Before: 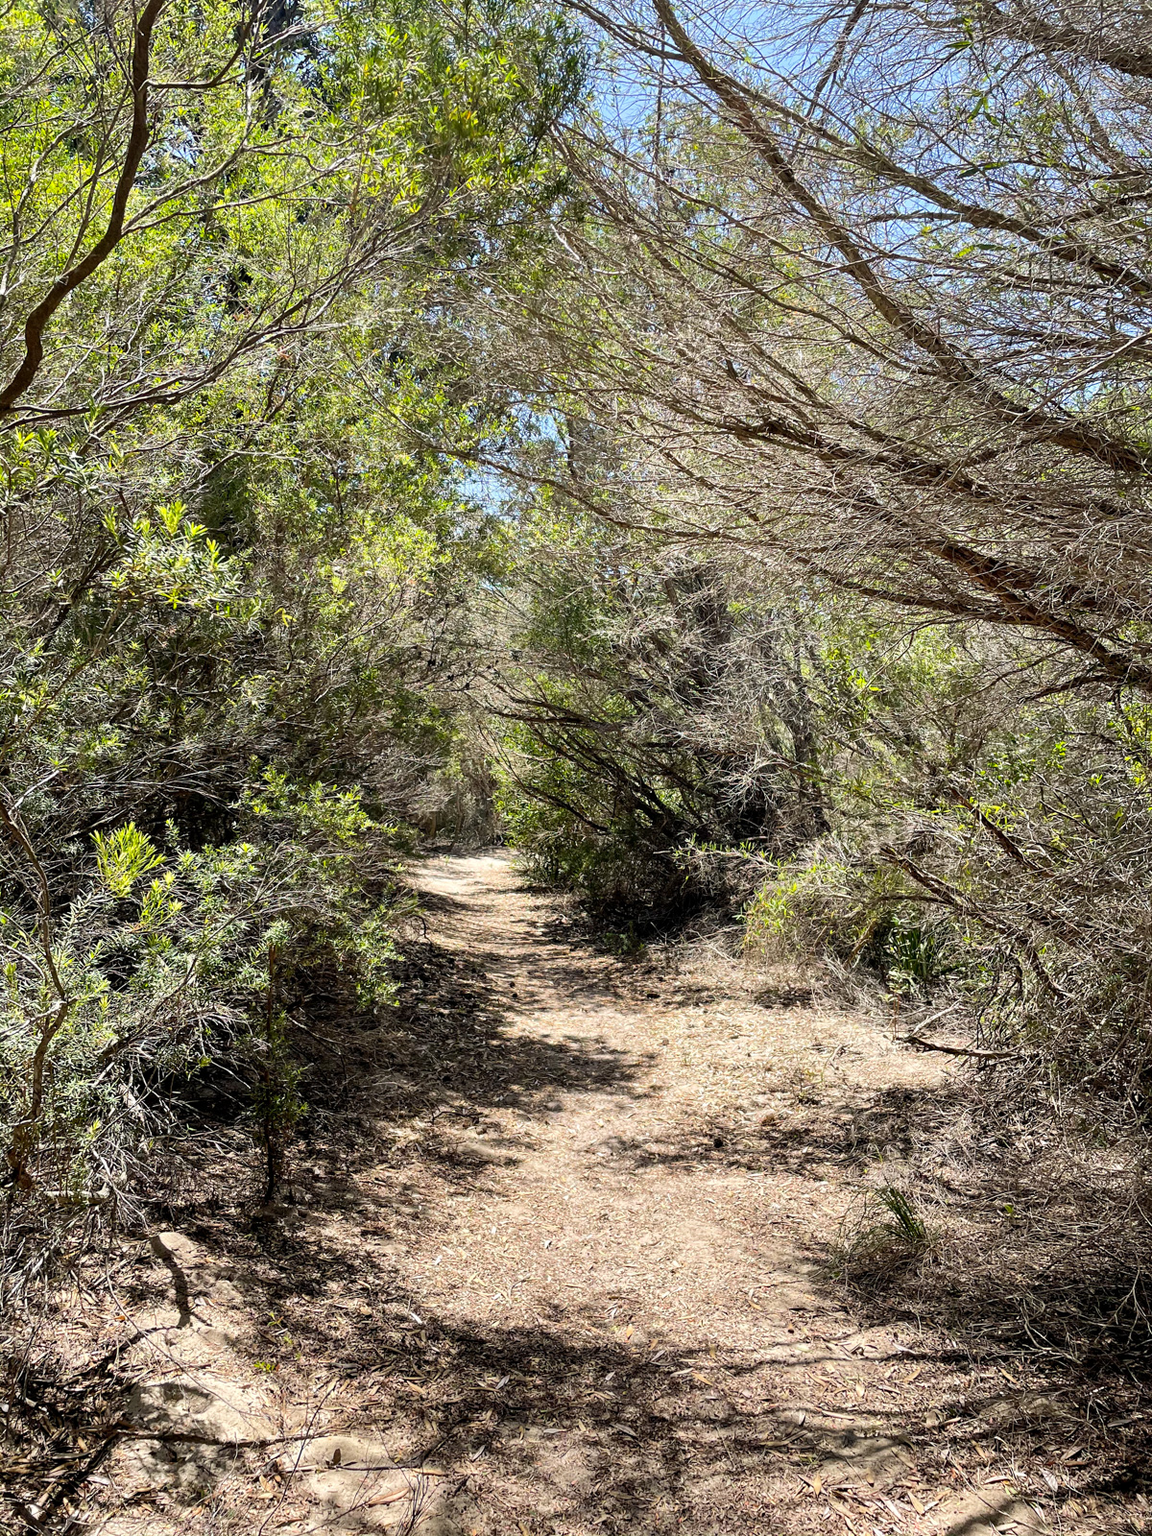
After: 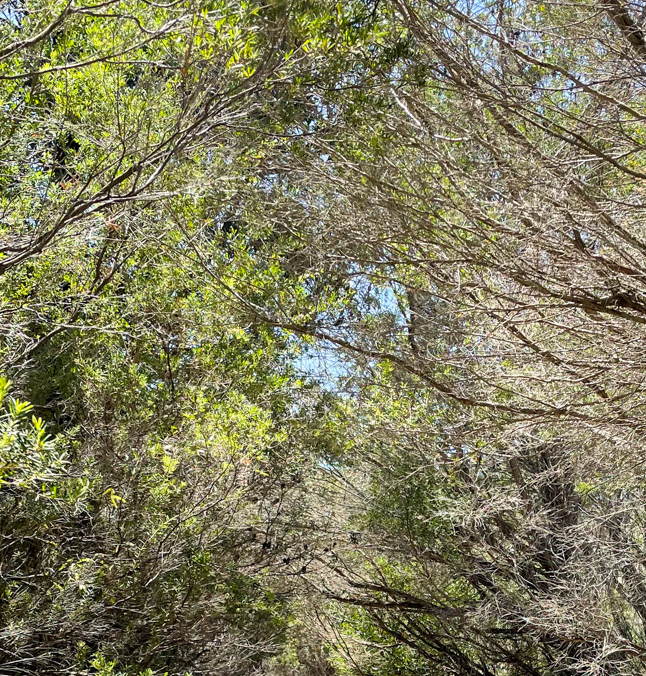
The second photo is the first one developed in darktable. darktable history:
shadows and highlights: shadows 40, highlights -54, highlights color adjustment 46%, low approximation 0.01, soften with gaussian
crop: left 15.306%, top 9.065%, right 30.789%, bottom 48.638%
